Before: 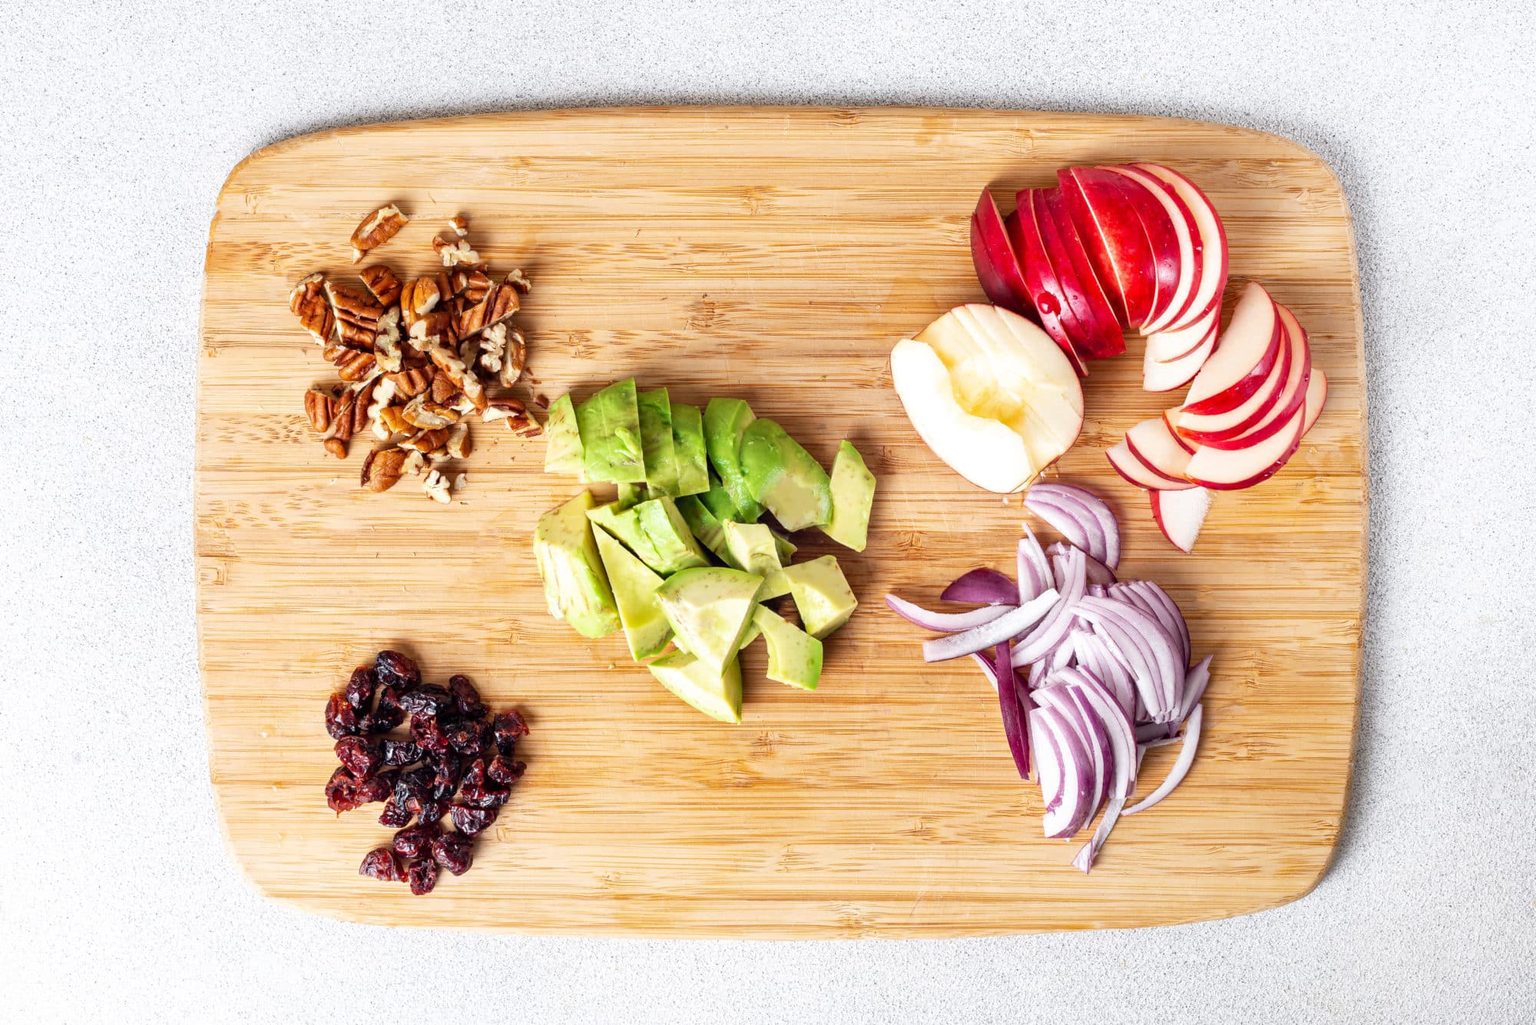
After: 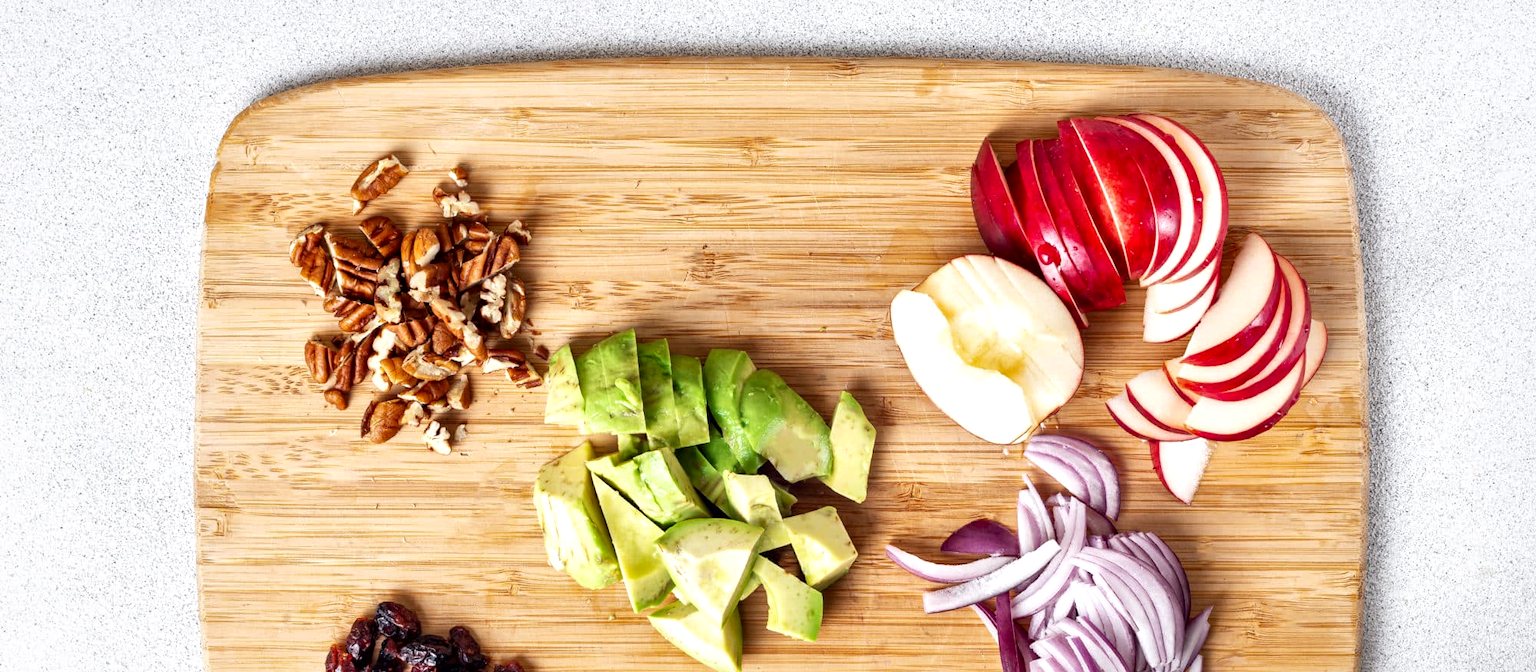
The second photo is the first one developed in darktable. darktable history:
local contrast: mode bilateral grid, contrast 25, coarseness 60, detail 151%, midtone range 0.2
crop and rotate: top 4.848%, bottom 29.503%
